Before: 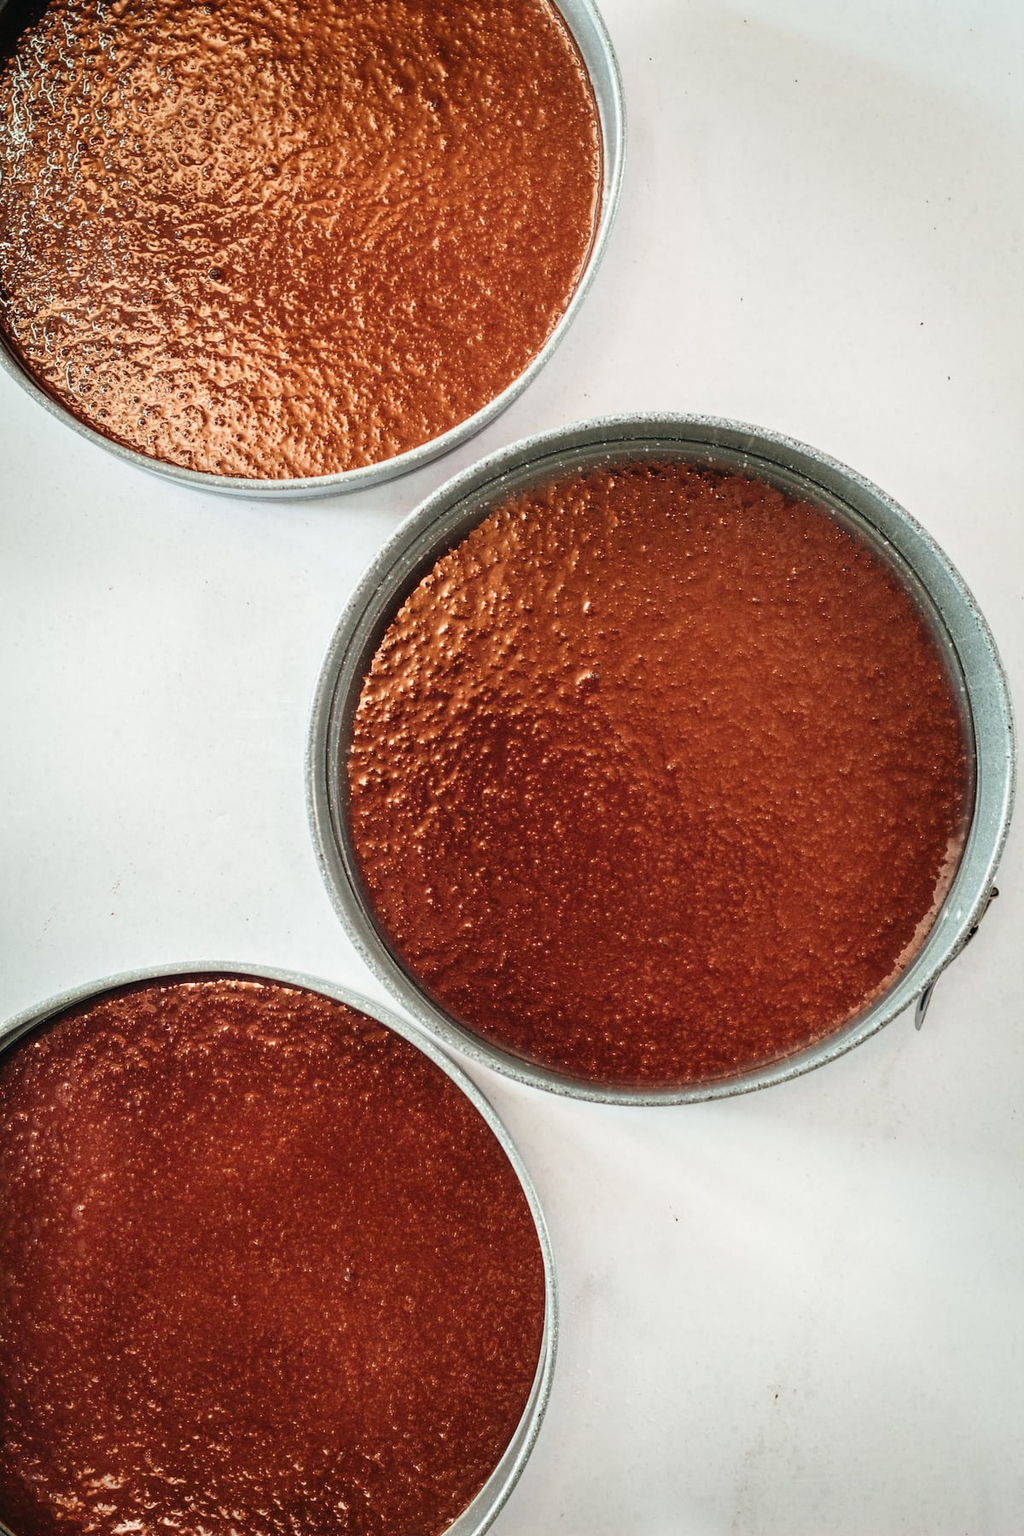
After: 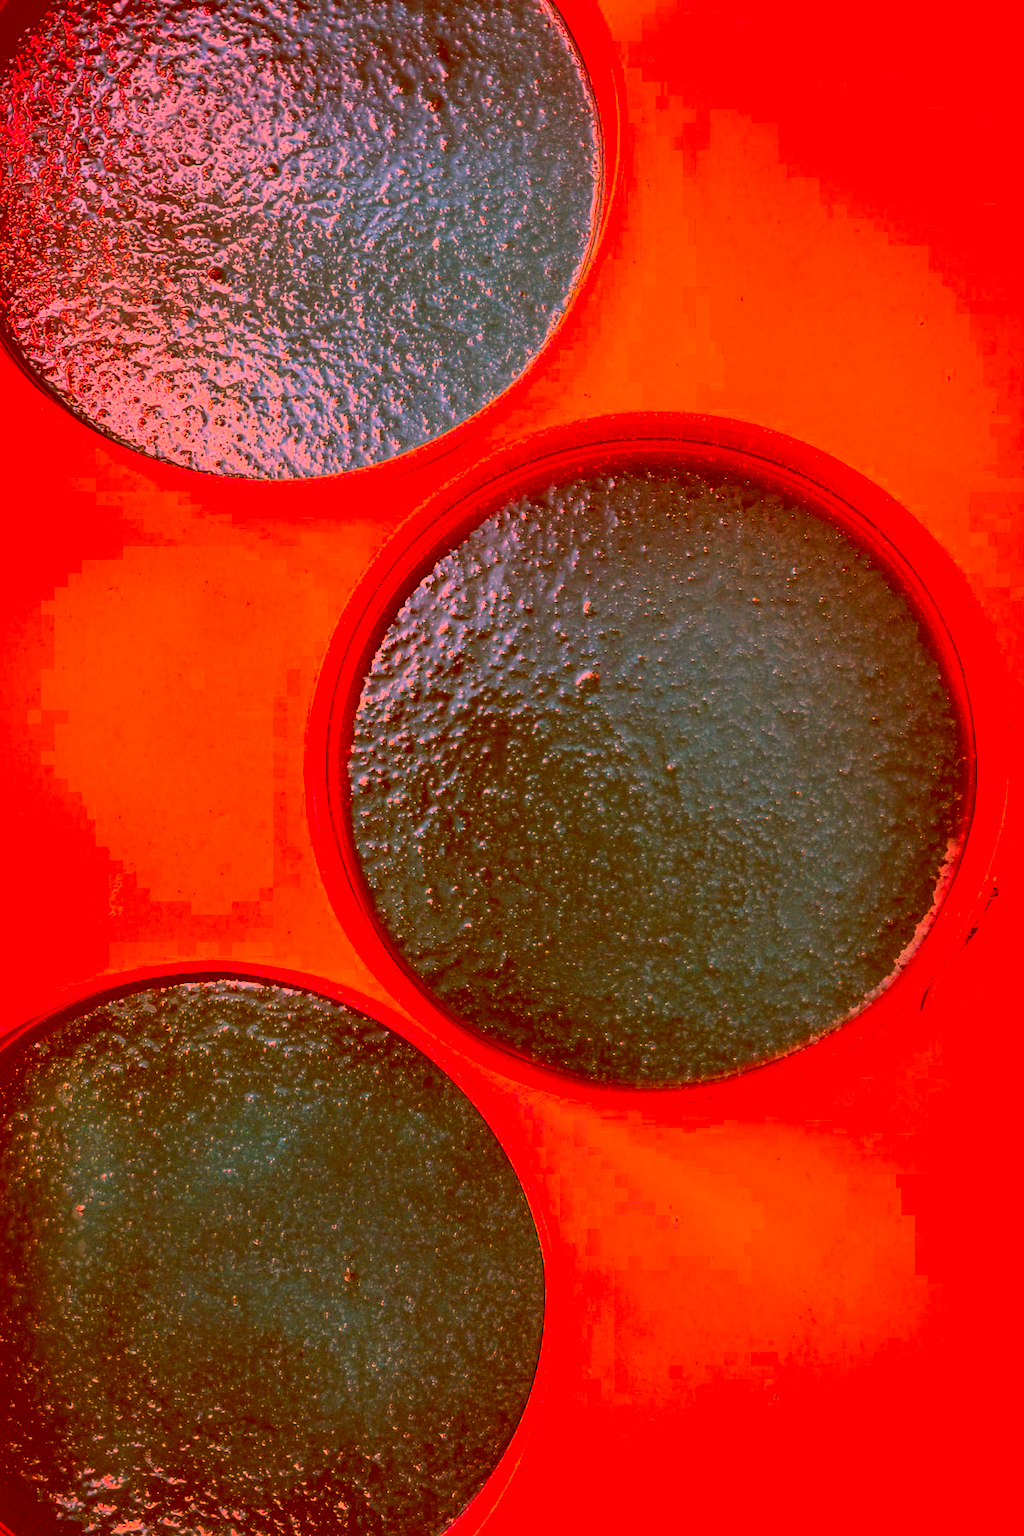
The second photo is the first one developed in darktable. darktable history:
color correction: highlights a* -39.59, highlights b* -39.86, shadows a* -39.87, shadows b* -39.27, saturation -2.94
